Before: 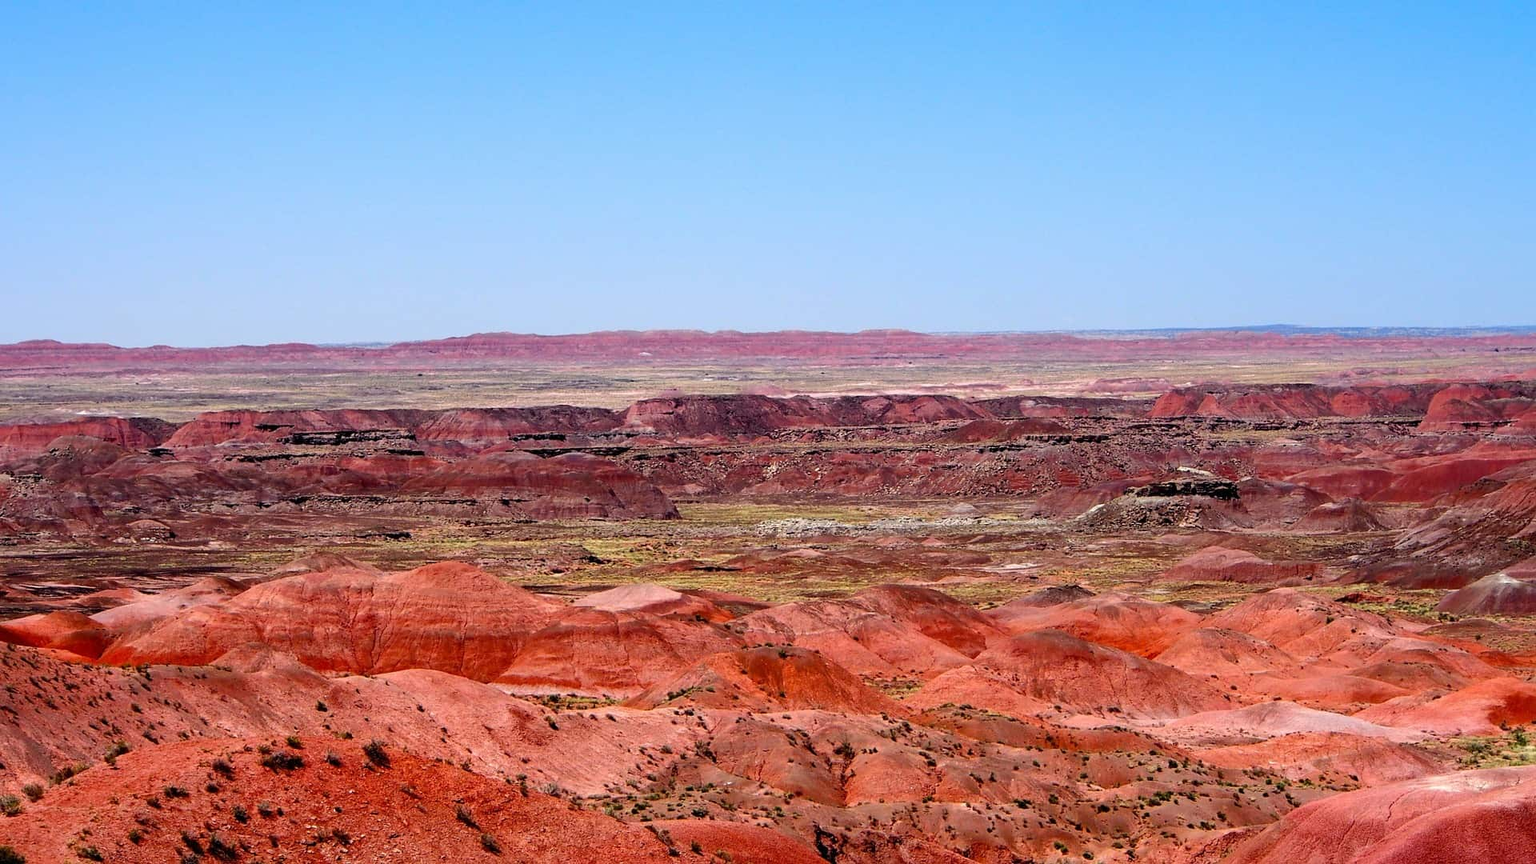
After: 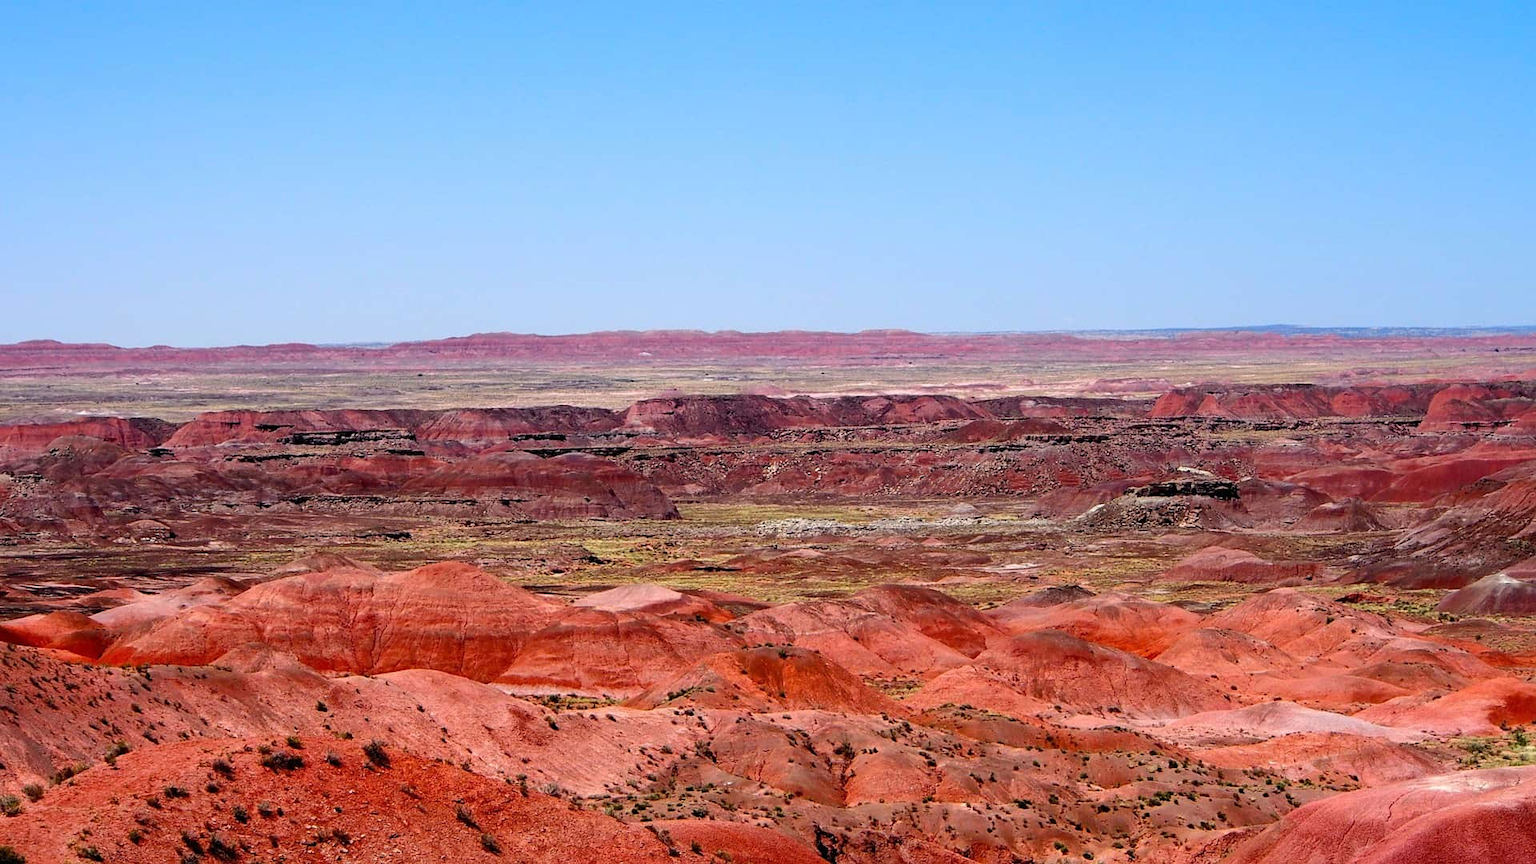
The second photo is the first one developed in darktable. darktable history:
color correction: highlights a* 0.023, highlights b* -0.891
